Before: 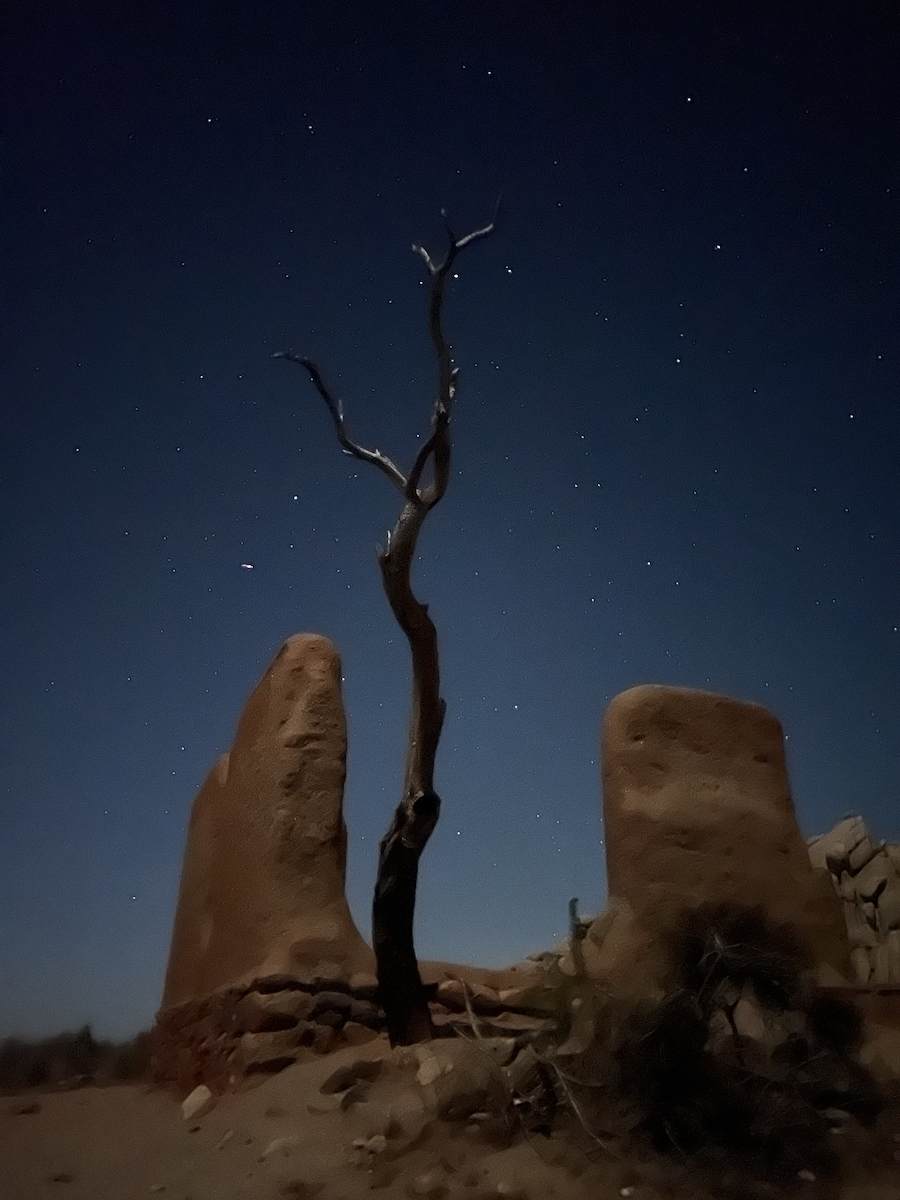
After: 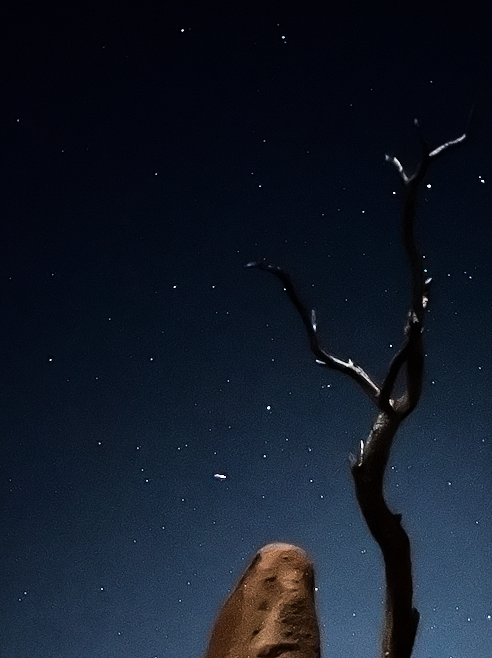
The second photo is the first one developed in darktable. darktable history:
crop and rotate: left 3.047%, top 7.509%, right 42.236%, bottom 37.598%
rgb curve: curves: ch0 [(0, 0) (0.21, 0.15) (0.24, 0.21) (0.5, 0.75) (0.75, 0.96) (0.89, 0.99) (1, 1)]; ch1 [(0, 0.02) (0.21, 0.13) (0.25, 0.2) (0.5, 0.67) (0.75, 0.9) (0.89, 0.97) (1, 1)]; ch2 [(0, 0.02) (0.21, 0.13) (0.25, 0.2) (0.5, 0.67) (0.75, 0.9) (0.89, 0.97) (1, 1)], compensate middle gray true
